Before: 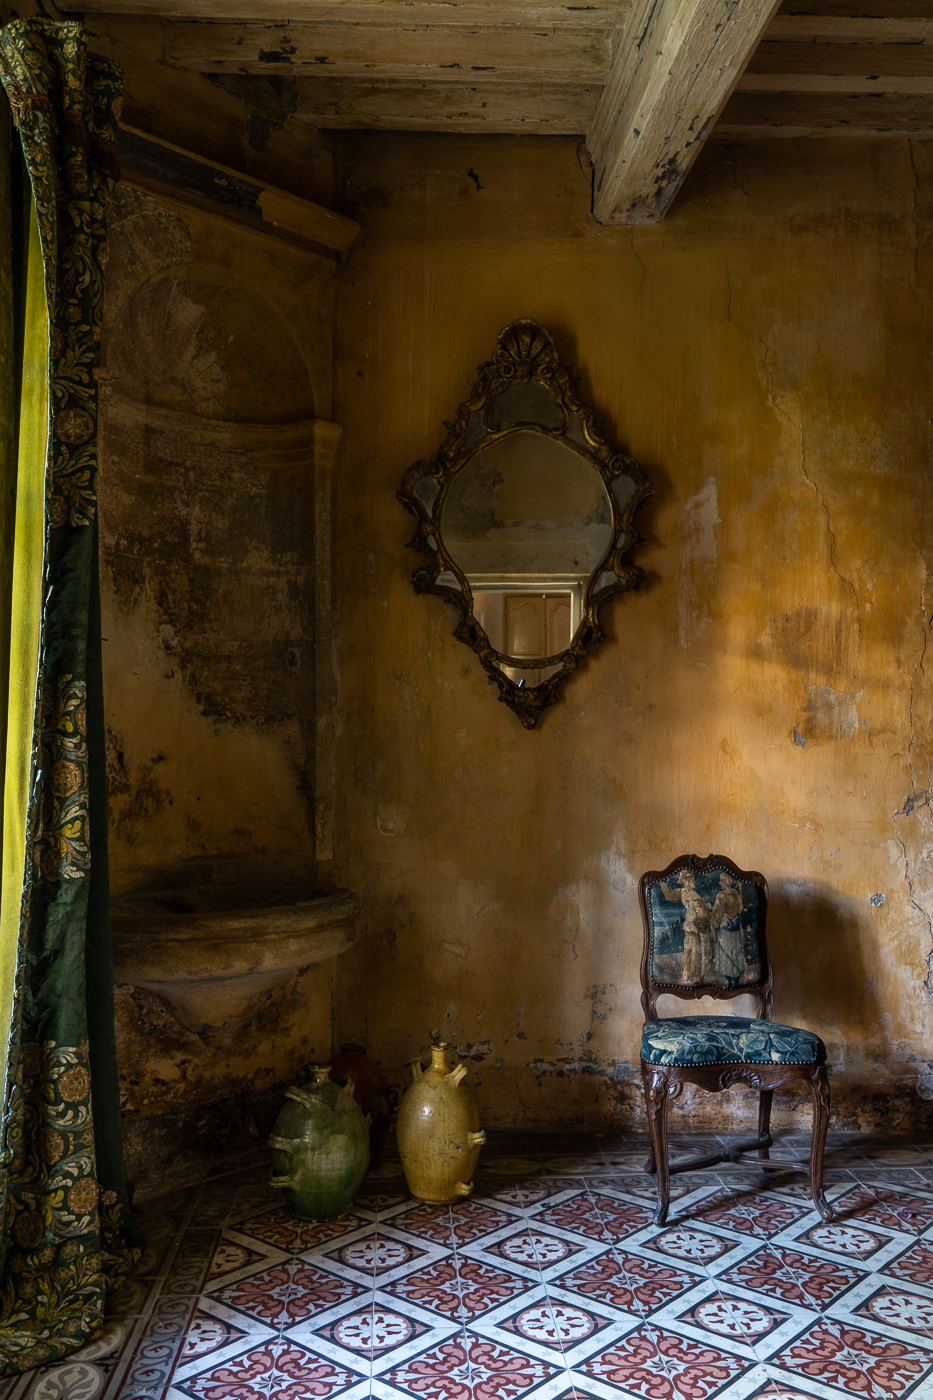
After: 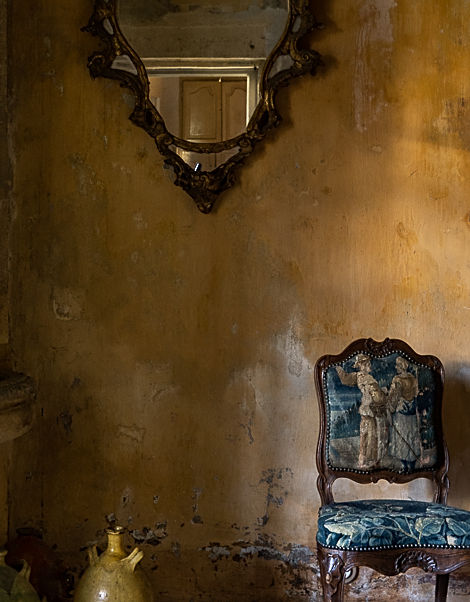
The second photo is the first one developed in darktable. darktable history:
exposure: compensate highlight preservation false
crop: left 34.802%, top 36.909%, right 14.789%, bottom 20.07%
sharpen: on, module defaults
